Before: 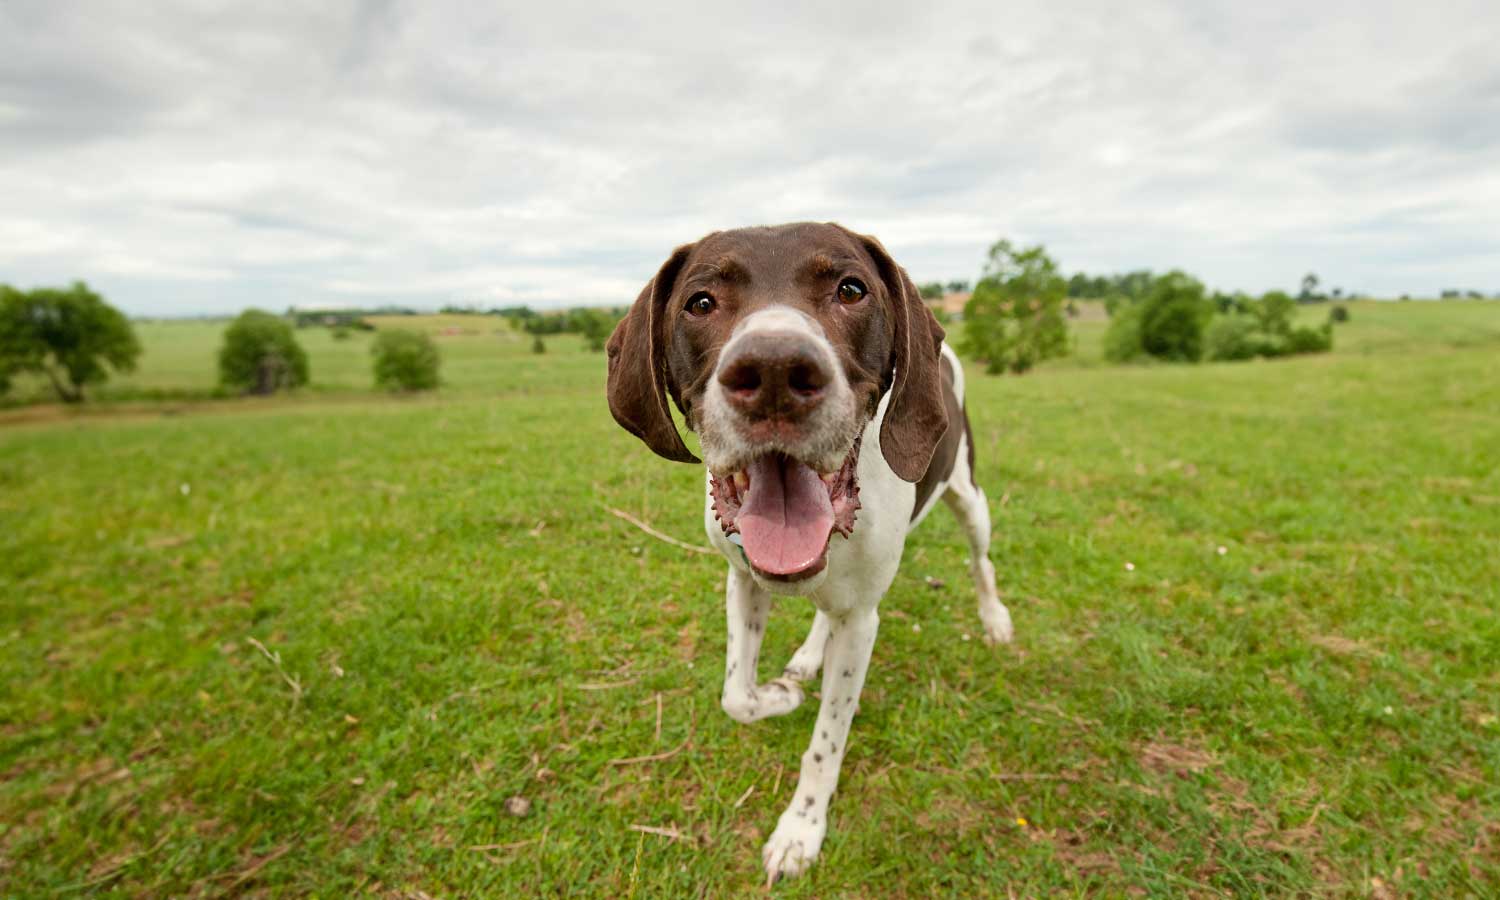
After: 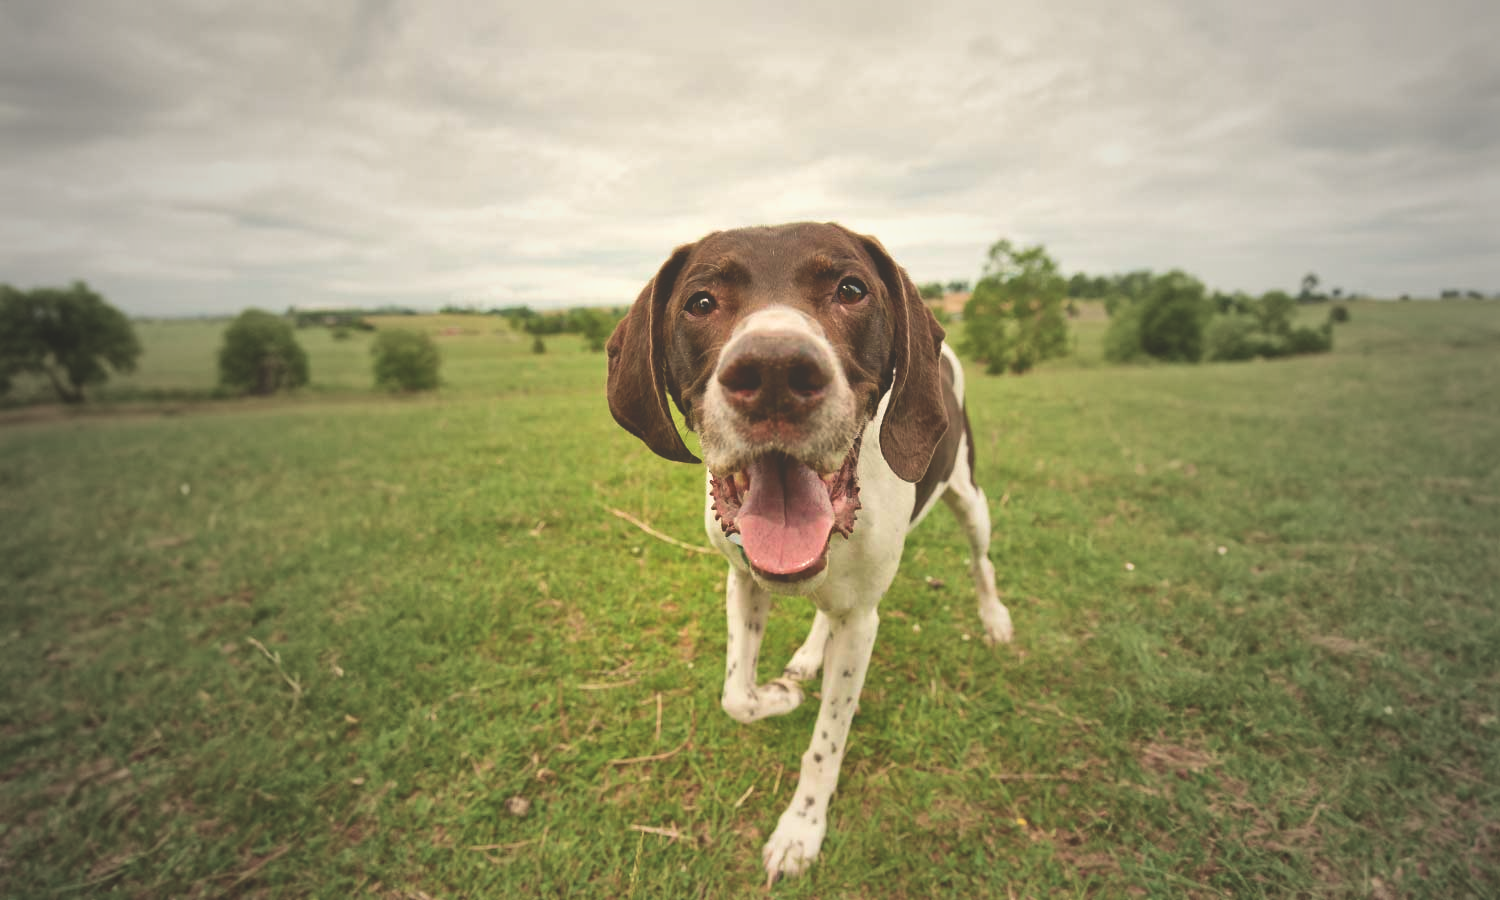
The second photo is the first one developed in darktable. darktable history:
exposure: black level correction -0.04, exposure 0.062 EV, compensate exposure bias true, compensate highlight preservation false
local contrast: mode bilateral grid, contrast 20, coarseness 50, detail 120%, midtone range 0.2
color calibration: x 0.331, y 0.346, temperature 5645.02 K
vignetting: fall-off start 17.89%, fall-off radius 137.49%, width/height ratio 0.624, shape 0.589
velvia: on, module defaults
